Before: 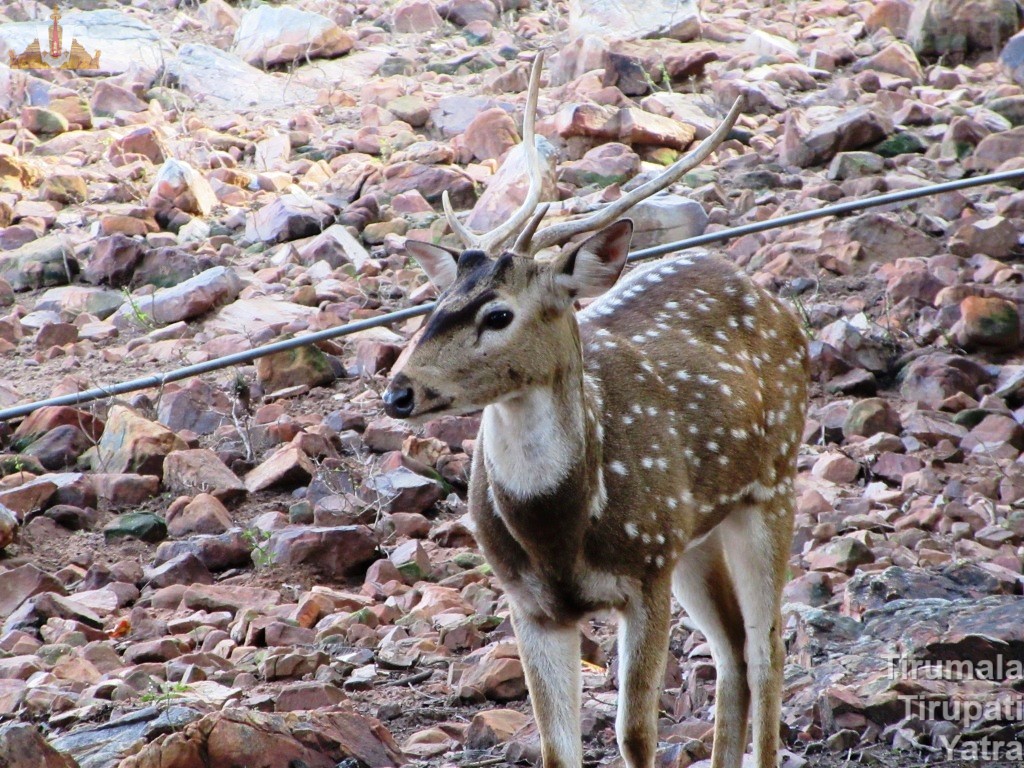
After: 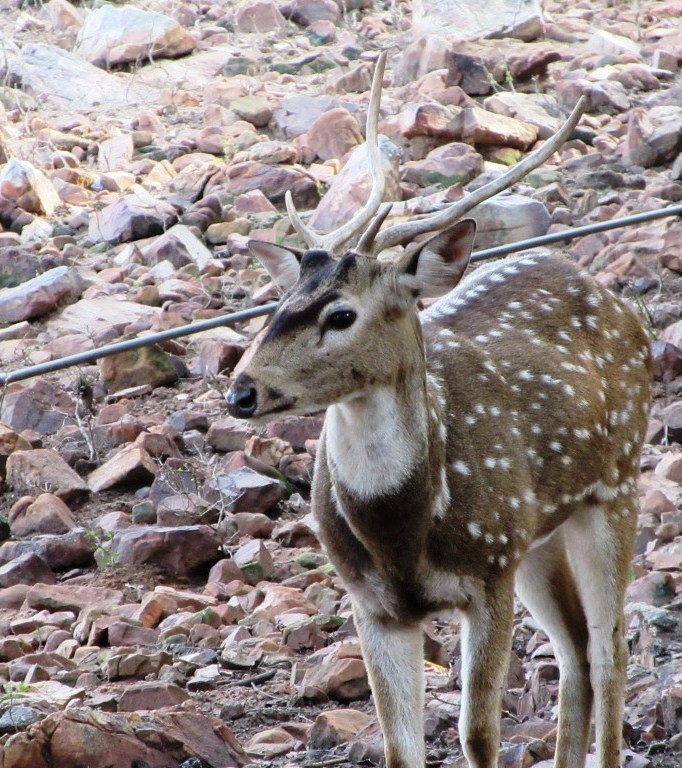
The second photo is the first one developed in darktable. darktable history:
color correction: saturation 0.85
crop: left 15.419%, right 17.914%
